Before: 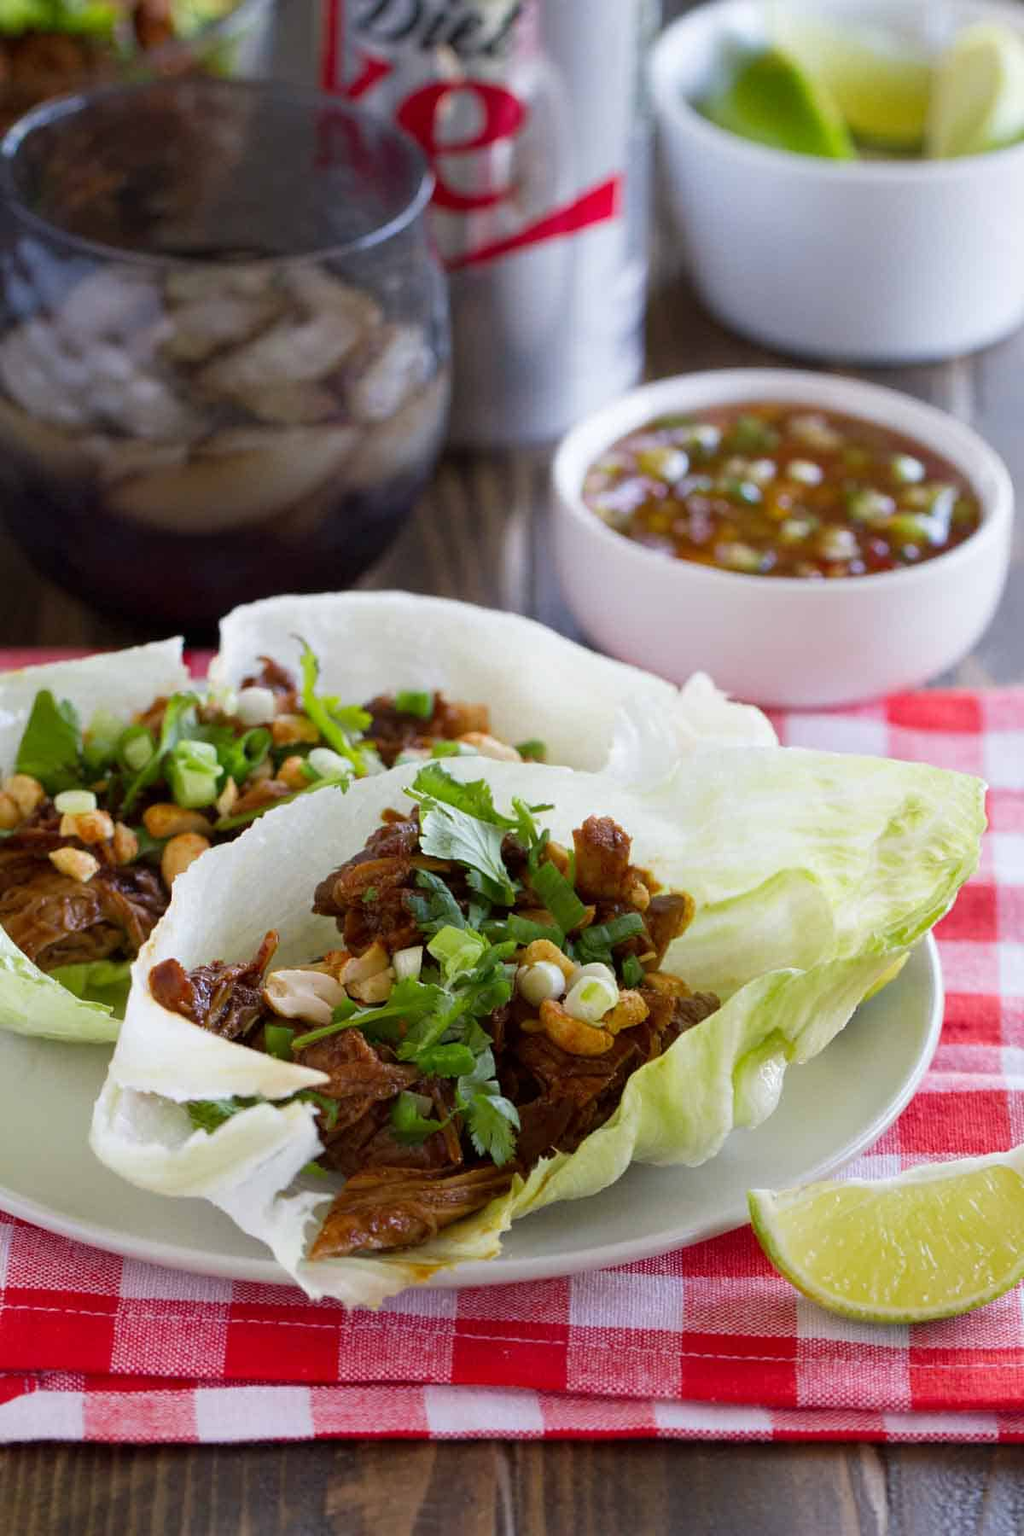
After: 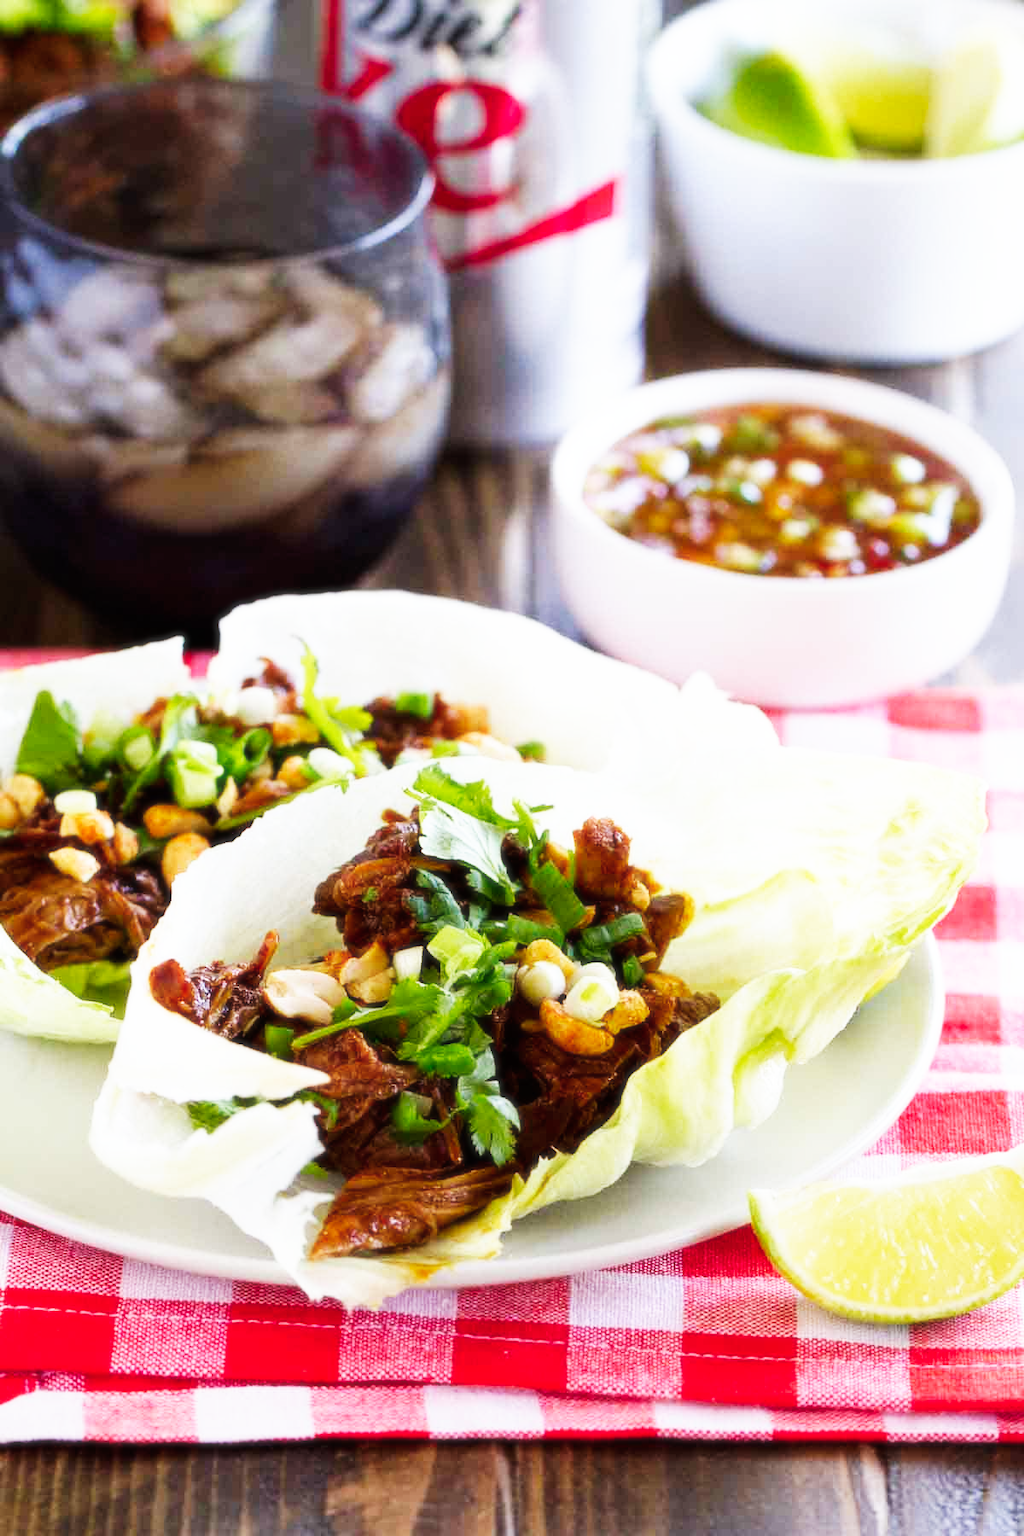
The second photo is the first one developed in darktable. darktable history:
base curve: curves: ch0 [(0, 0) (0.007, 0.004) (0.027, 0.03) (0.046, 0.07) (0.207, 0.54) (0.442, 0.872) (0.673, 0.972) (1, 1)], preserve colors none
soften: size 10%, saturation 50%, brightness 0.2 EV, mix 10%
sharpen: radius 5.325, amount 0.312, threshold 26.433
